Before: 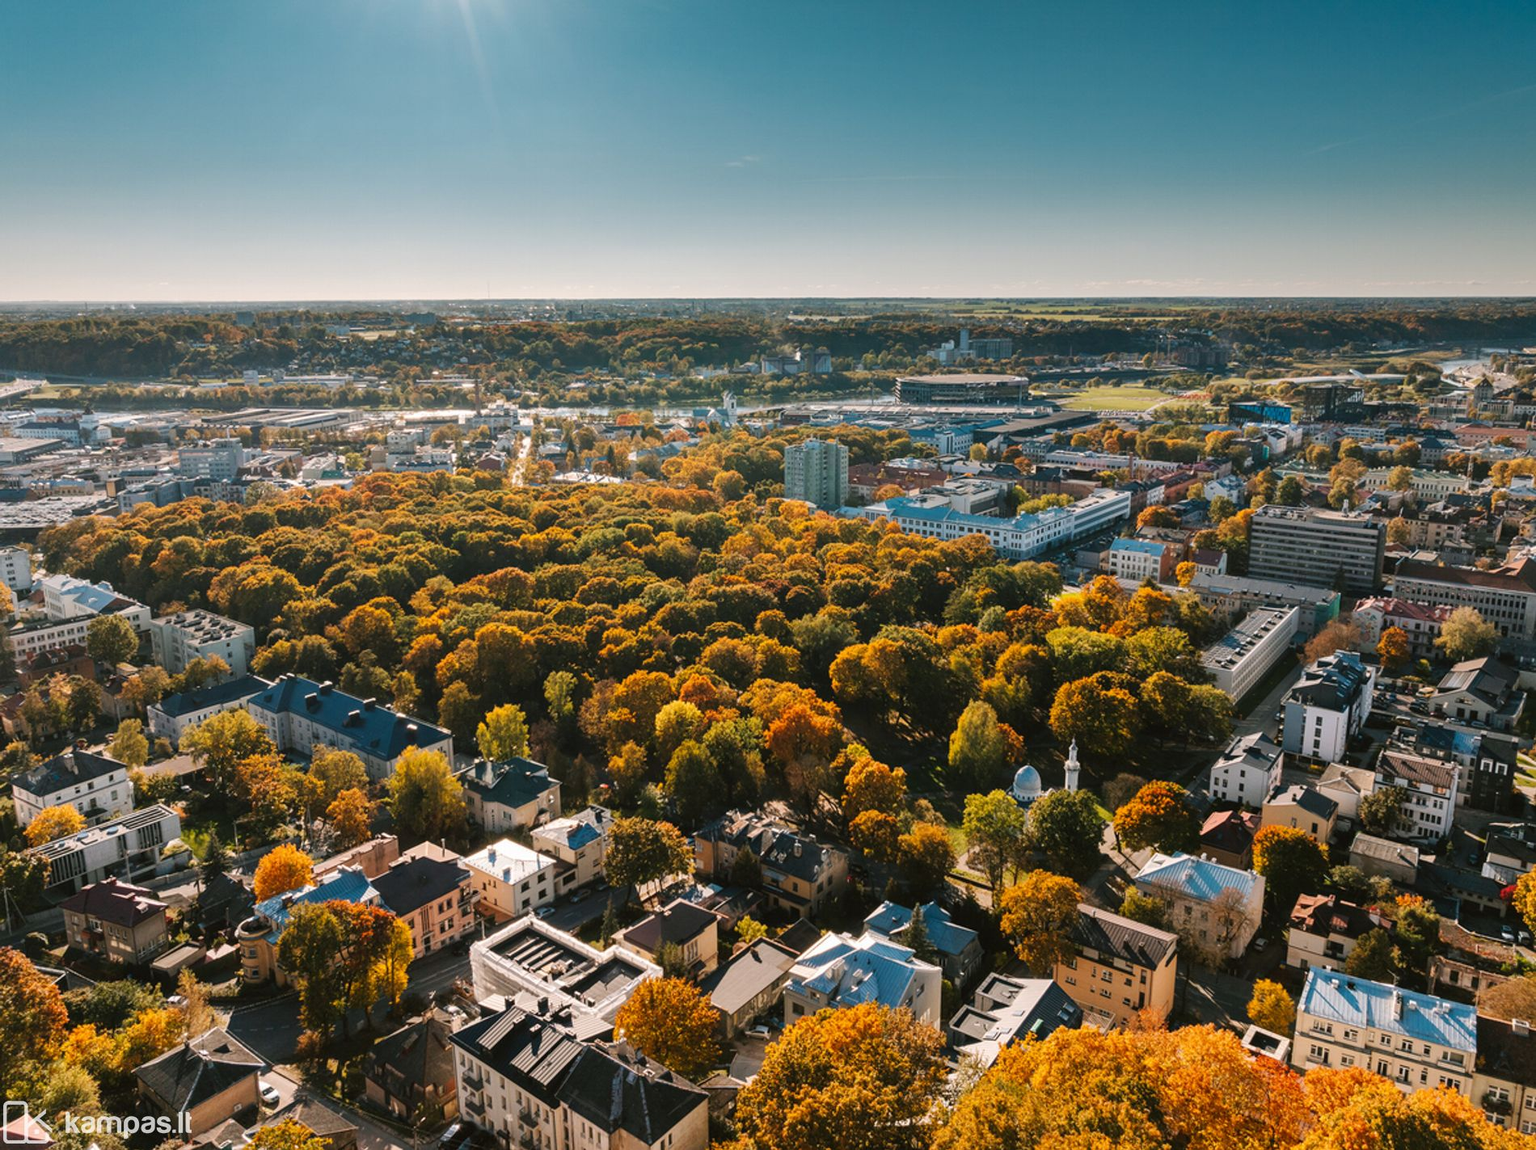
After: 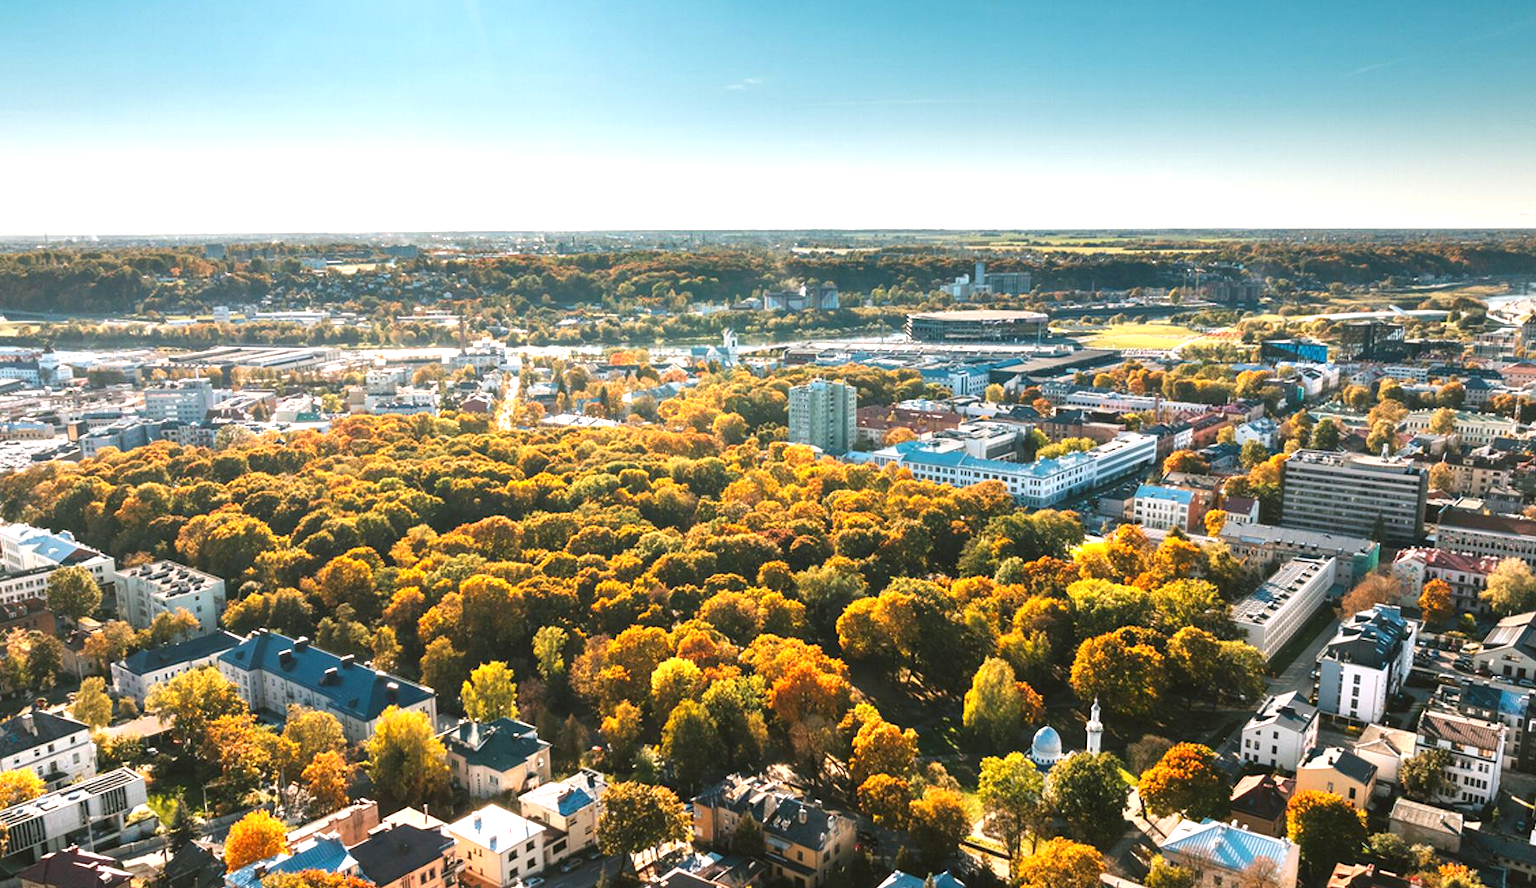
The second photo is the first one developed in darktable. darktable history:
crop: left 2.829%, top 7.18%, right 3.105%, bottom 20.124%
exposure: black level correction 0, exposure 1.107 EV, compensate highlight preservation false
